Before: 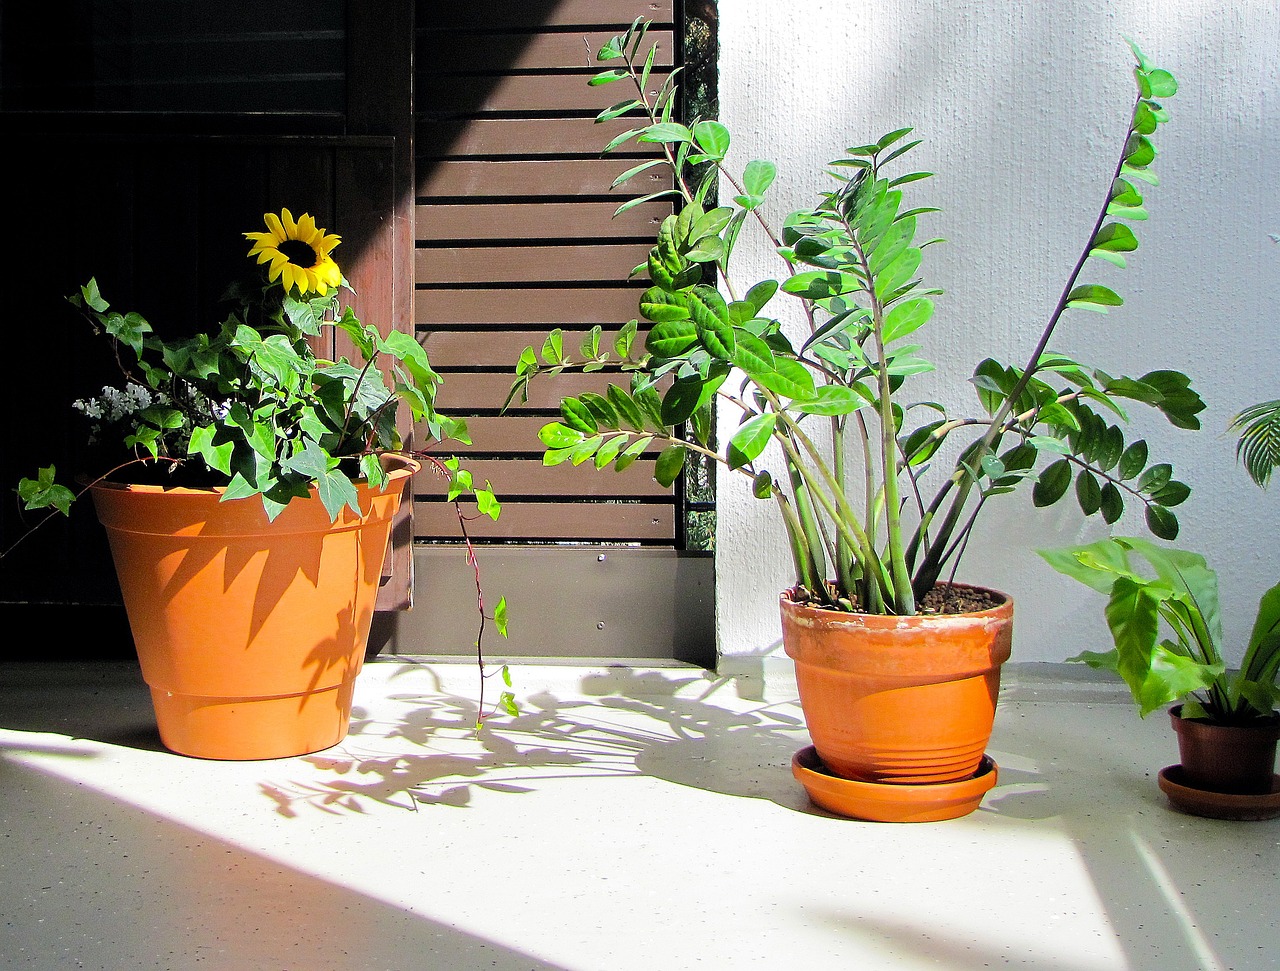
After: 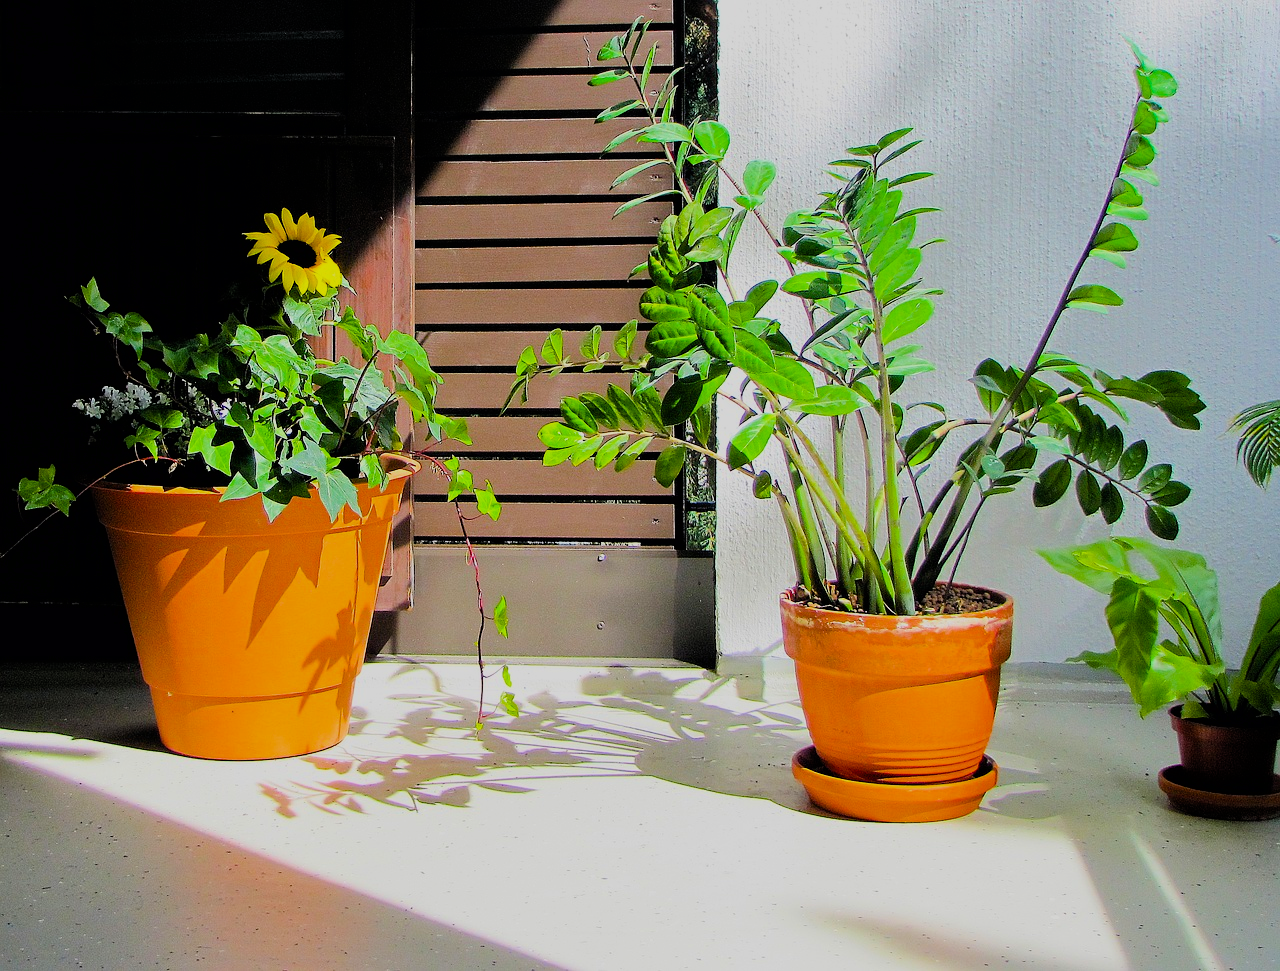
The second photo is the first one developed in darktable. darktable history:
filmic rgb: black relative exposure -7.65 EV, white relative exposure 4.56 EV, hardness 3.61, color science v6 (2022)
color balance rgb: perceptual saturation grading › global saturation 30%, global vibrance 10%
